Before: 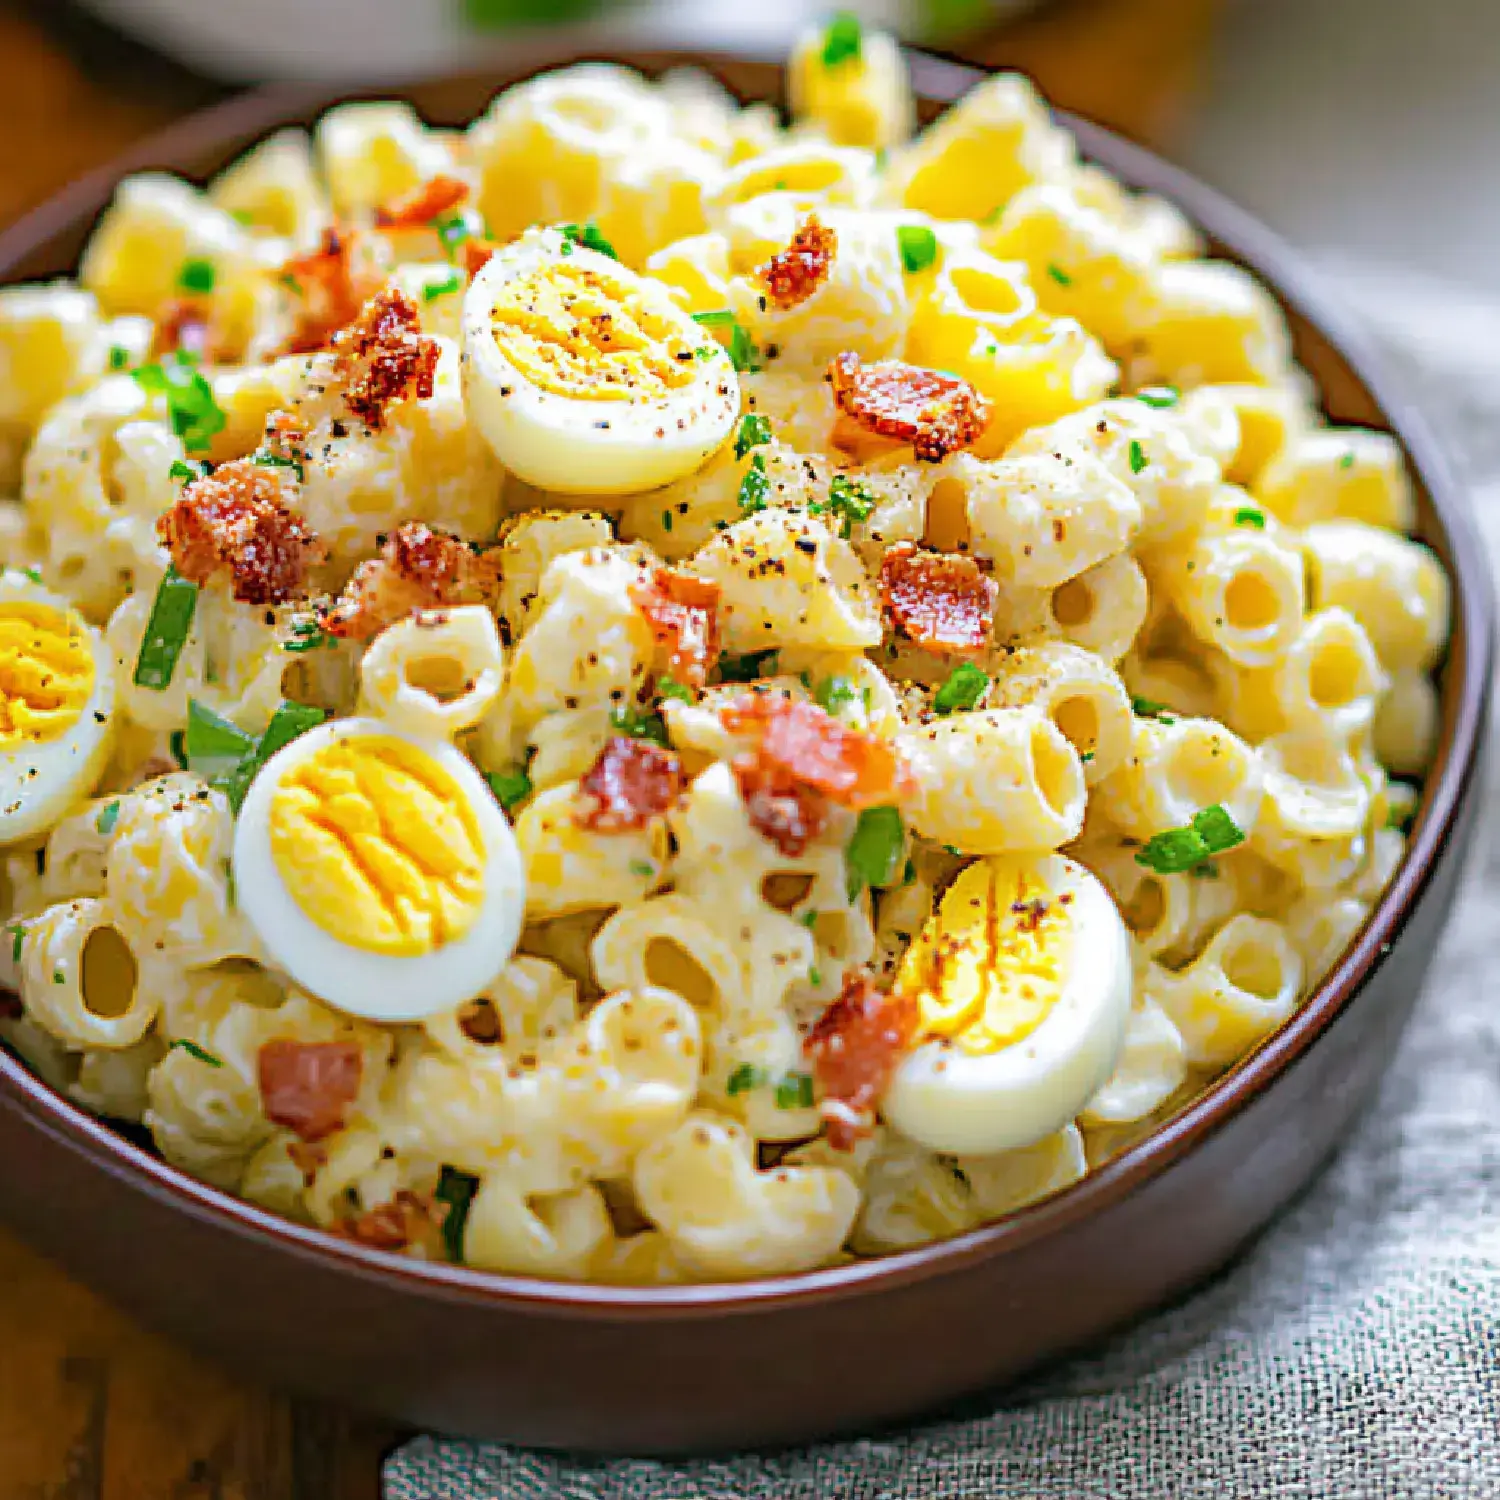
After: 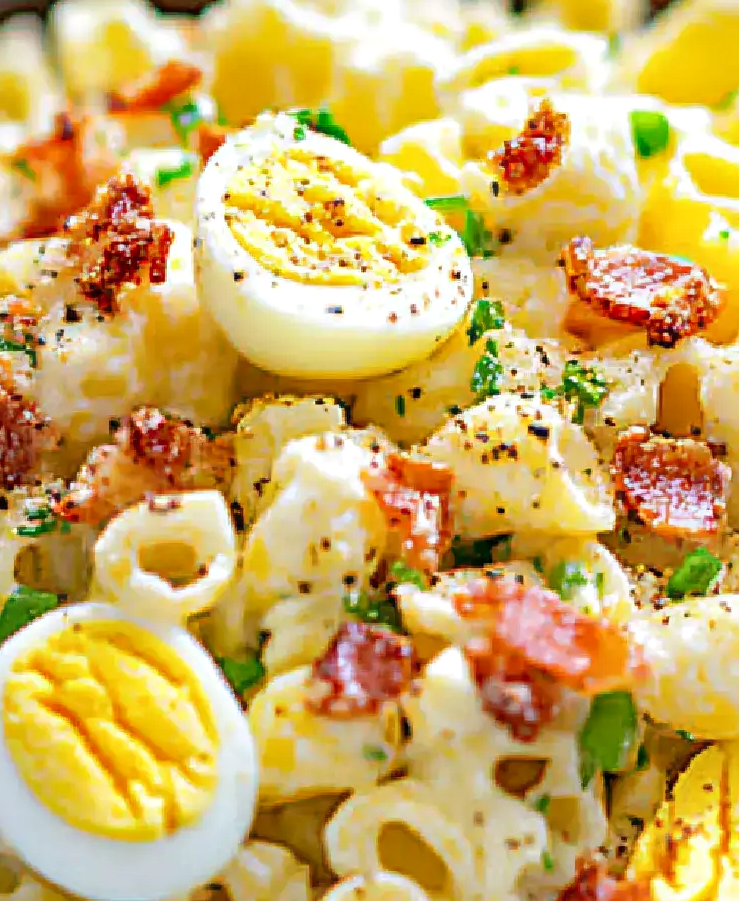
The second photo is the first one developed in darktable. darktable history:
crop: left 17.835%, top 7.675%, right 32.881%, bottom 32.213%
local contrast: mode bilateral grid, contrast 20, coarseness 50, detail 130%, midtone range 0.2
